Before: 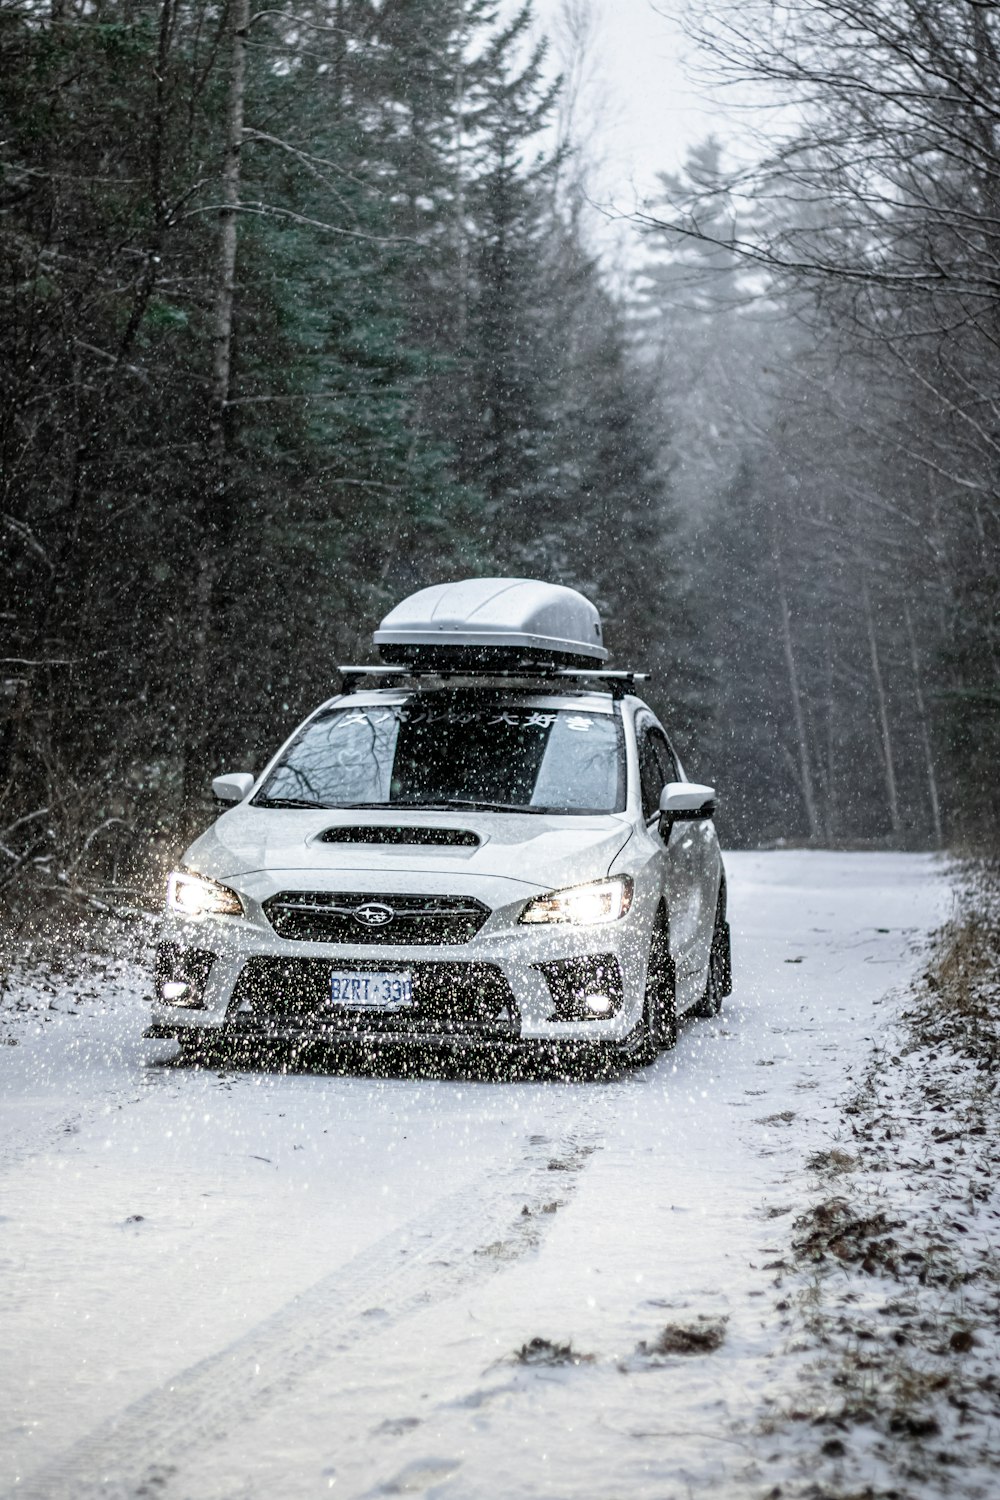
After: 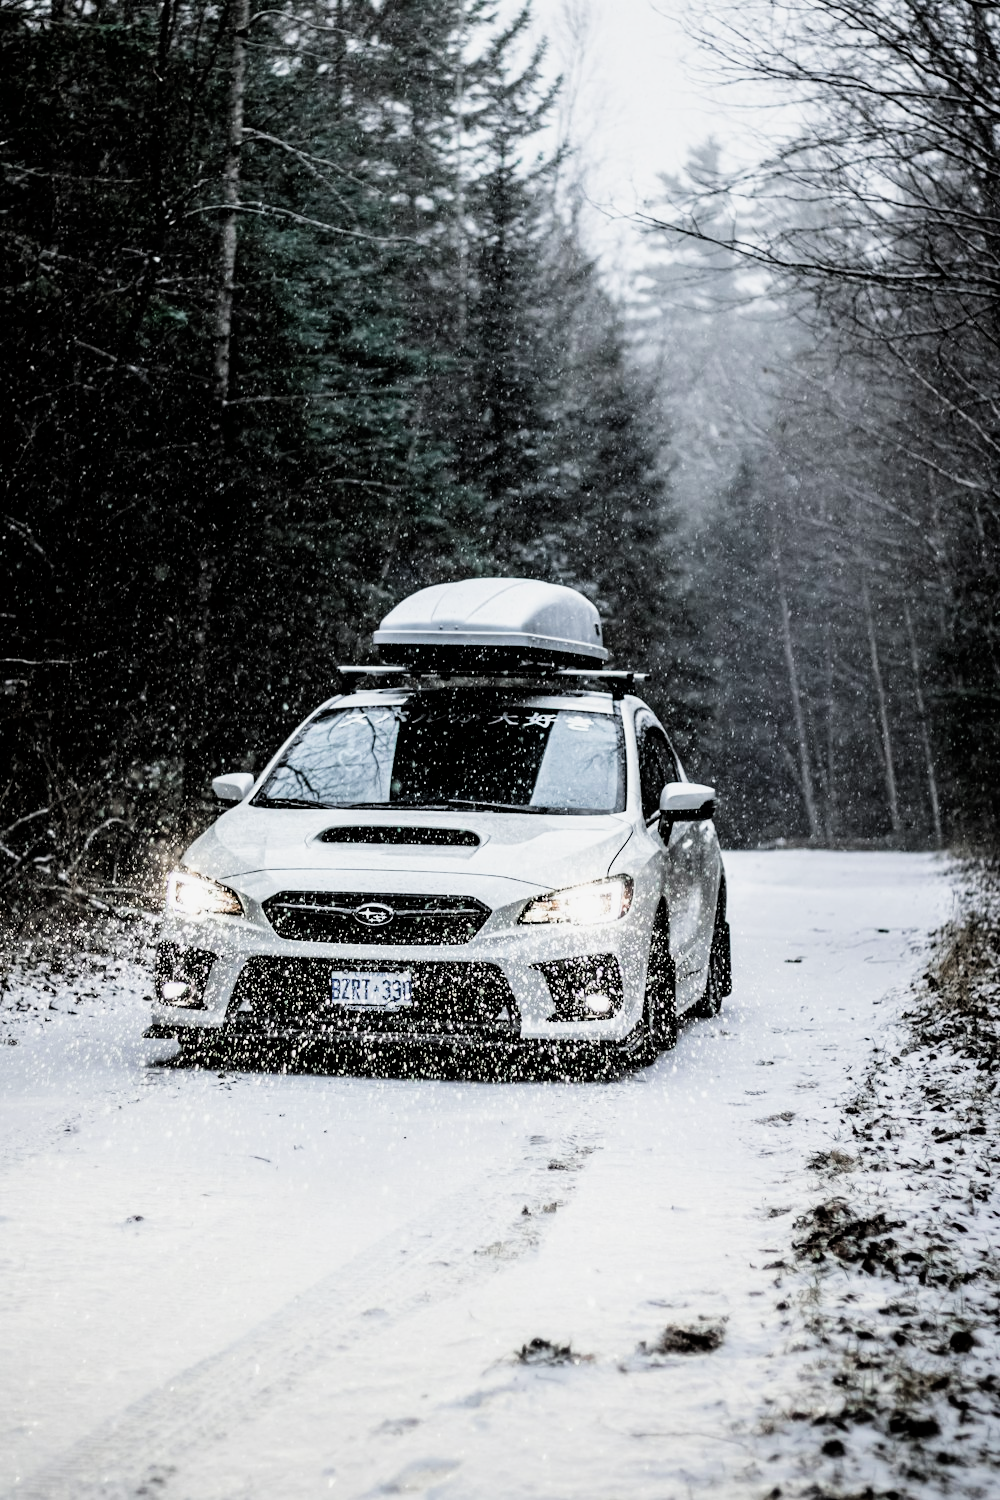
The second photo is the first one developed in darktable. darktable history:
filmic rgb: black relative exposure -5.03 EV, white relative exposure 3.51 EV, hardness 3.16, contrast 1.297, highlights saturation mix -49.92%
tone equalizer: -8 EV -0.42 EV, -7 EV -0.425 EV, -6 EV -0.37 EV, -5 EV -0.193 EV, -3 EV 0.197 EV, -2 EV 0.315 EV, -1 EV 0.378 EV, +0 EV 0.41 EV, edges refinement/feathering 500, mask exposure compensation -1.57 EV, preserve details no
